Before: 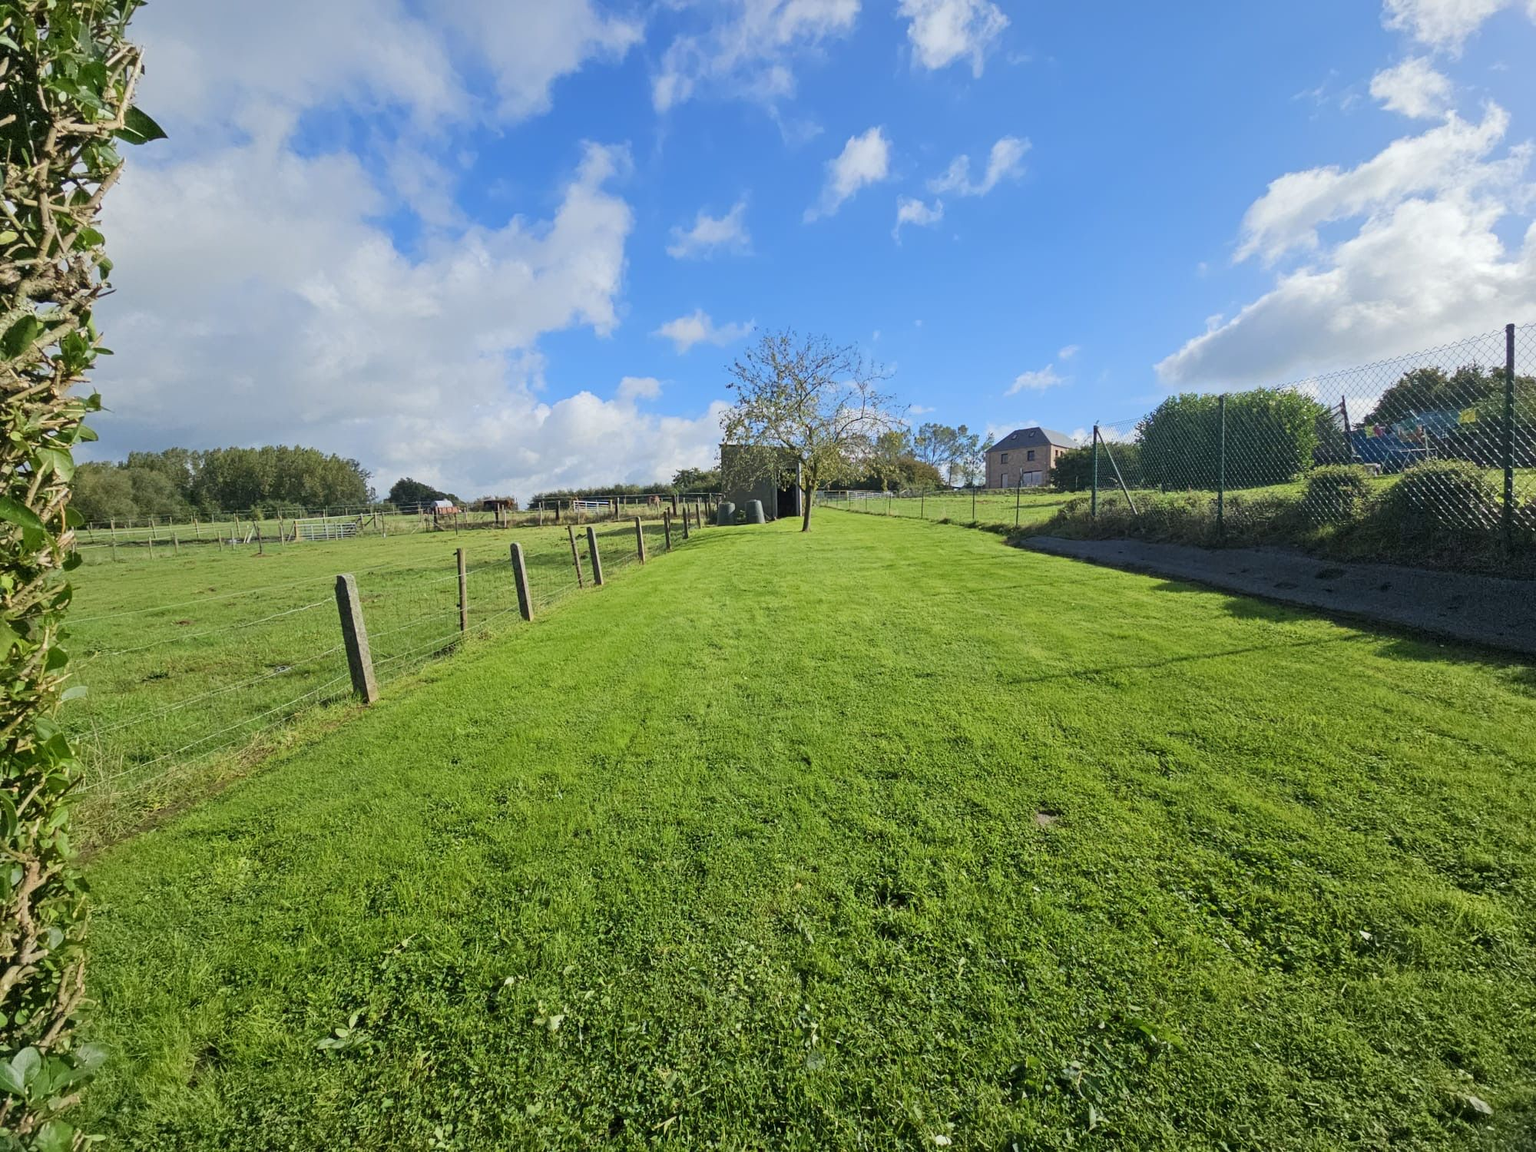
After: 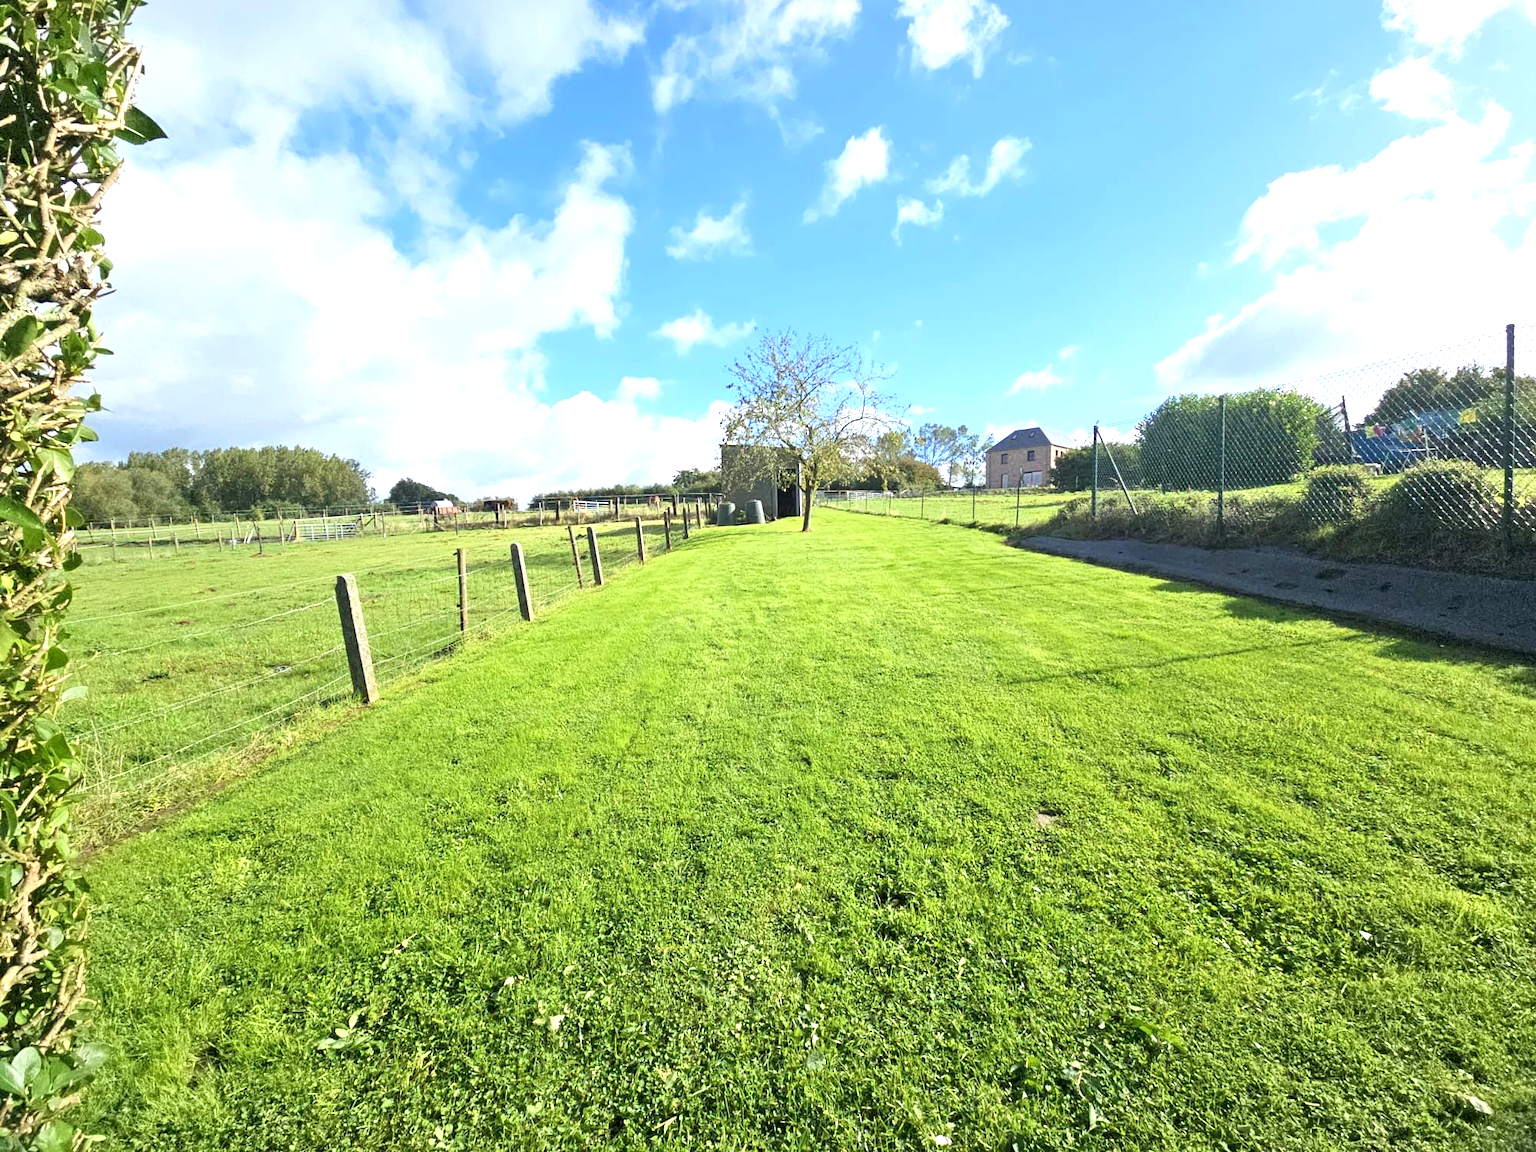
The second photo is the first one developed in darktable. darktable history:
exposure: black level correction 0.001, exposure 1.116 EV, compensate exposure bias true, compensate highlight preservation false
